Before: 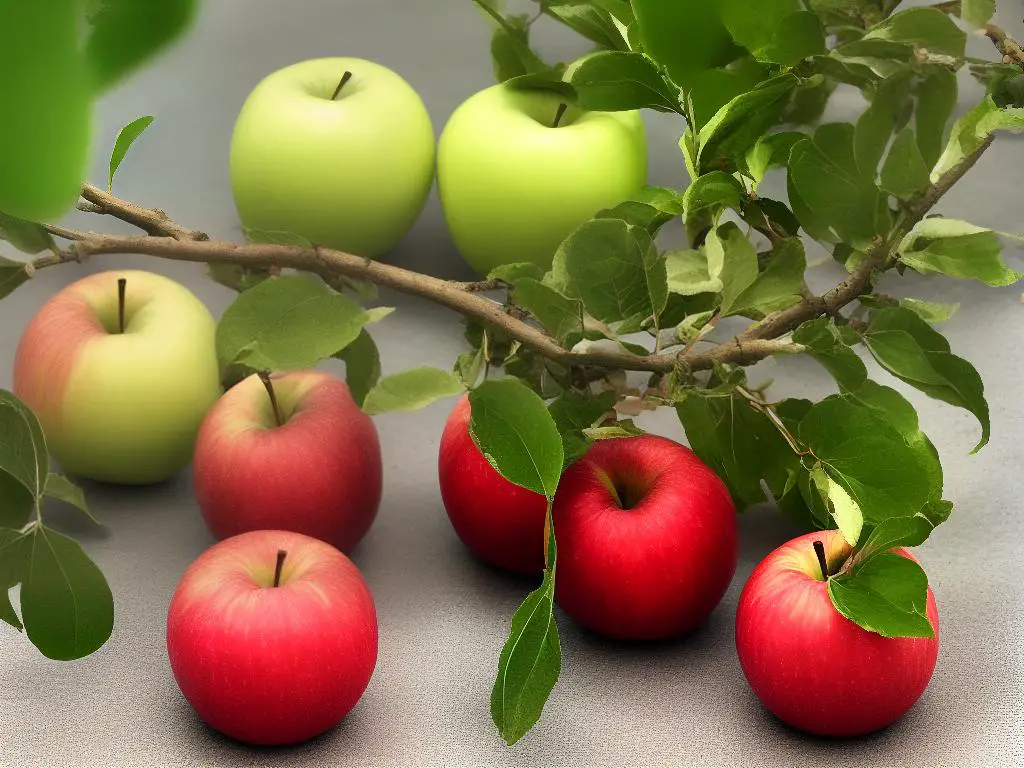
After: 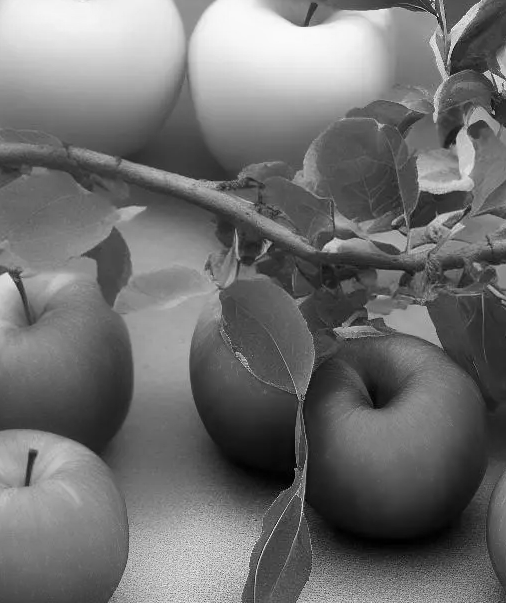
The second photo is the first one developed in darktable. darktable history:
crop and rotate: angle 0.02°, left 24.353%, top 13.219%, right 26.156%, bottom 8.224%
monochrome: a -6.99, b 35.61, size 1.4
